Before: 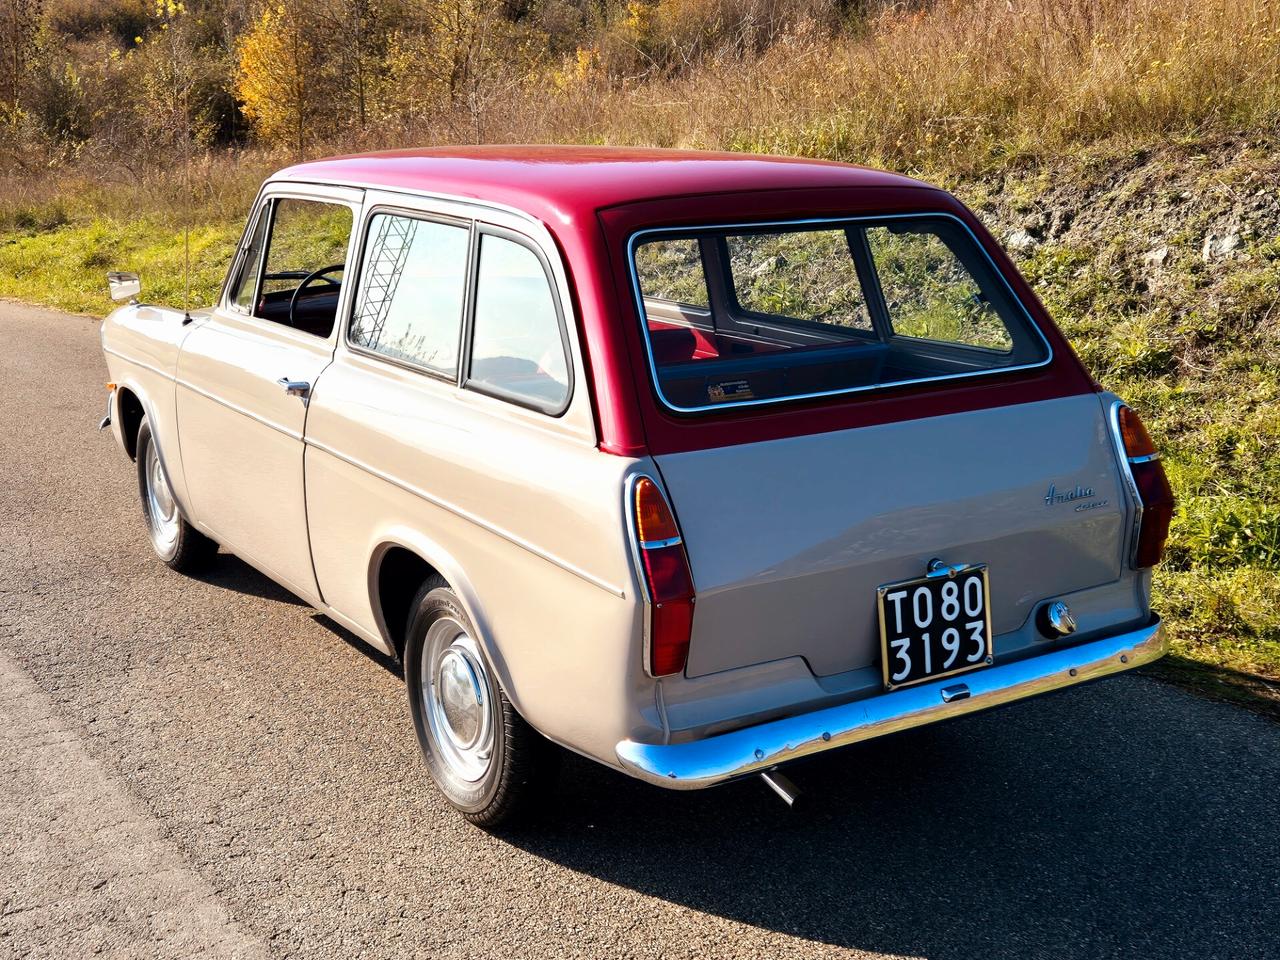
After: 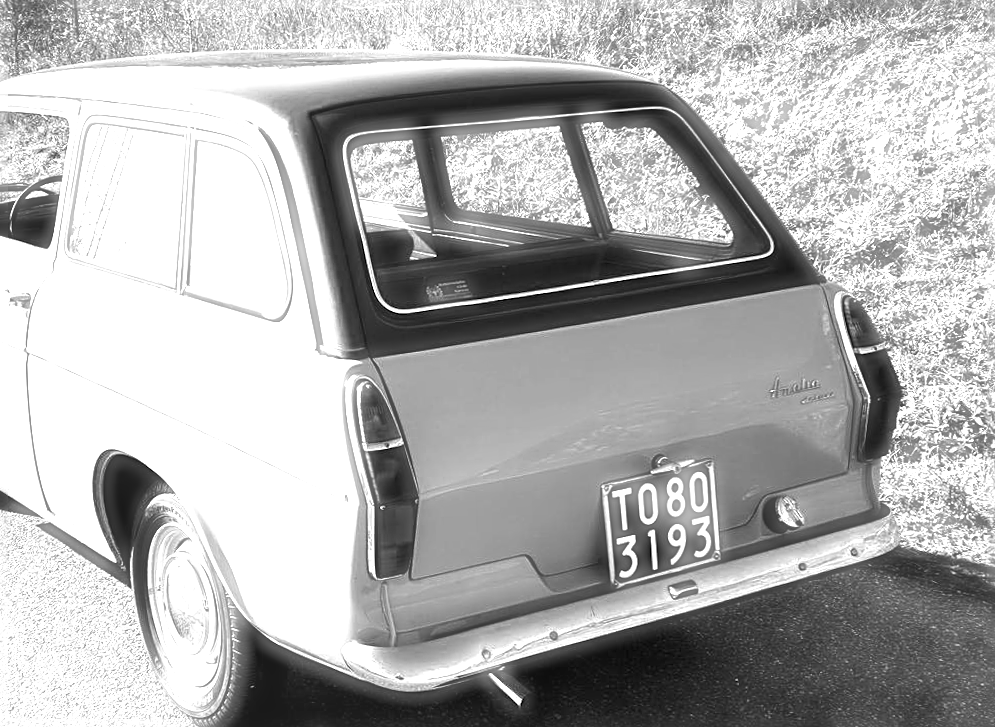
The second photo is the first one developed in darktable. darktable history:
crop and rotate: left 20.74%, top 7.912%, right 0.375%, bottom 13.378%
haze removal: strength -0.9, distance 0.225, compatibility mode true, adaptive false
rotate and perspective: rotation -1.32°, lens shift (horizontal) -0.031, crop left 0.015, crop right 0.985, crop top 0.047, crop bottom 0.982
local contrast: detail 130%
exposure: black level correction 0, exposure 1 EV, compensate exposure bias true, compensate highlight preservation false
shadows and highlights: shadows 52.34, highlights -28.23, soften with gaussian
monochrome: a 32, b 64, size 2.3
sharpen: radius 2.817, amount 0.715
